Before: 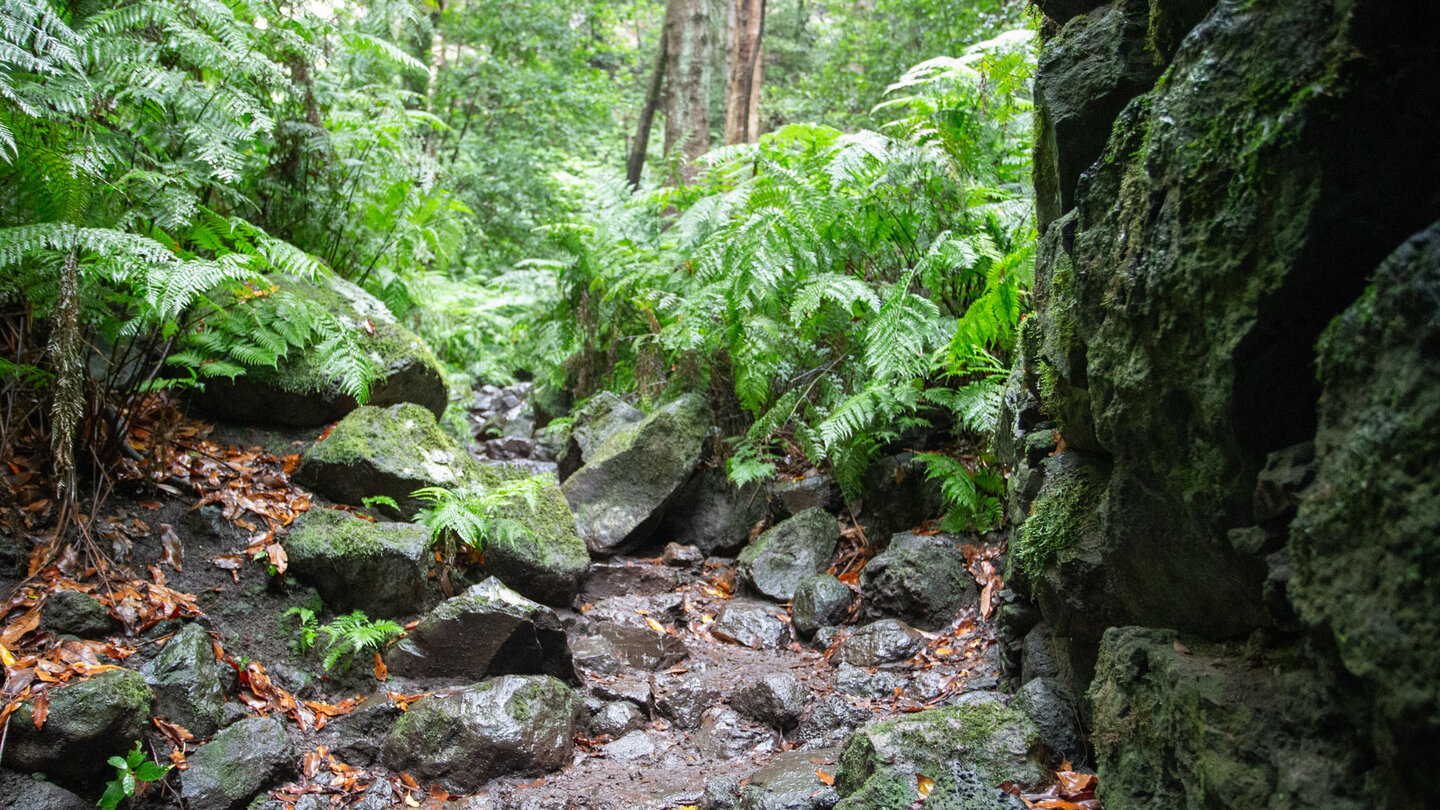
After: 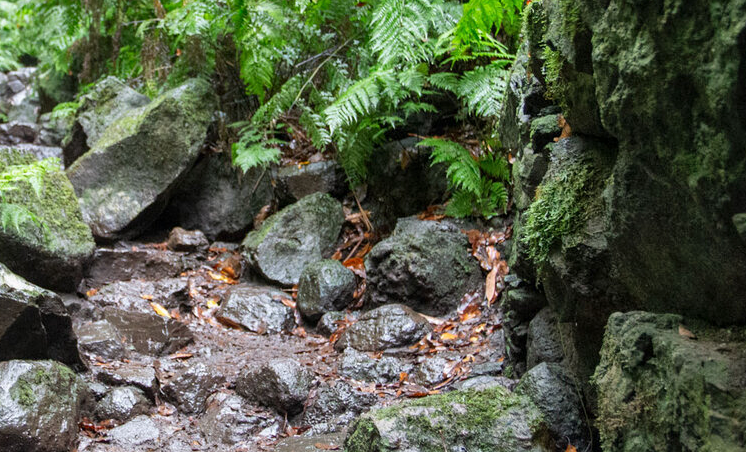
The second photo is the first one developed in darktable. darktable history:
shadows and highlights: shadows 43.6, white point adjustment -1.62, soften with gaussian
local contrast: mode bilateral grid, contrast 20, coarseness 49, detail 119%, midtone range 0.2
crop: left 34.424%, top 38.891%, right 13.737%, bottom 5.264%
